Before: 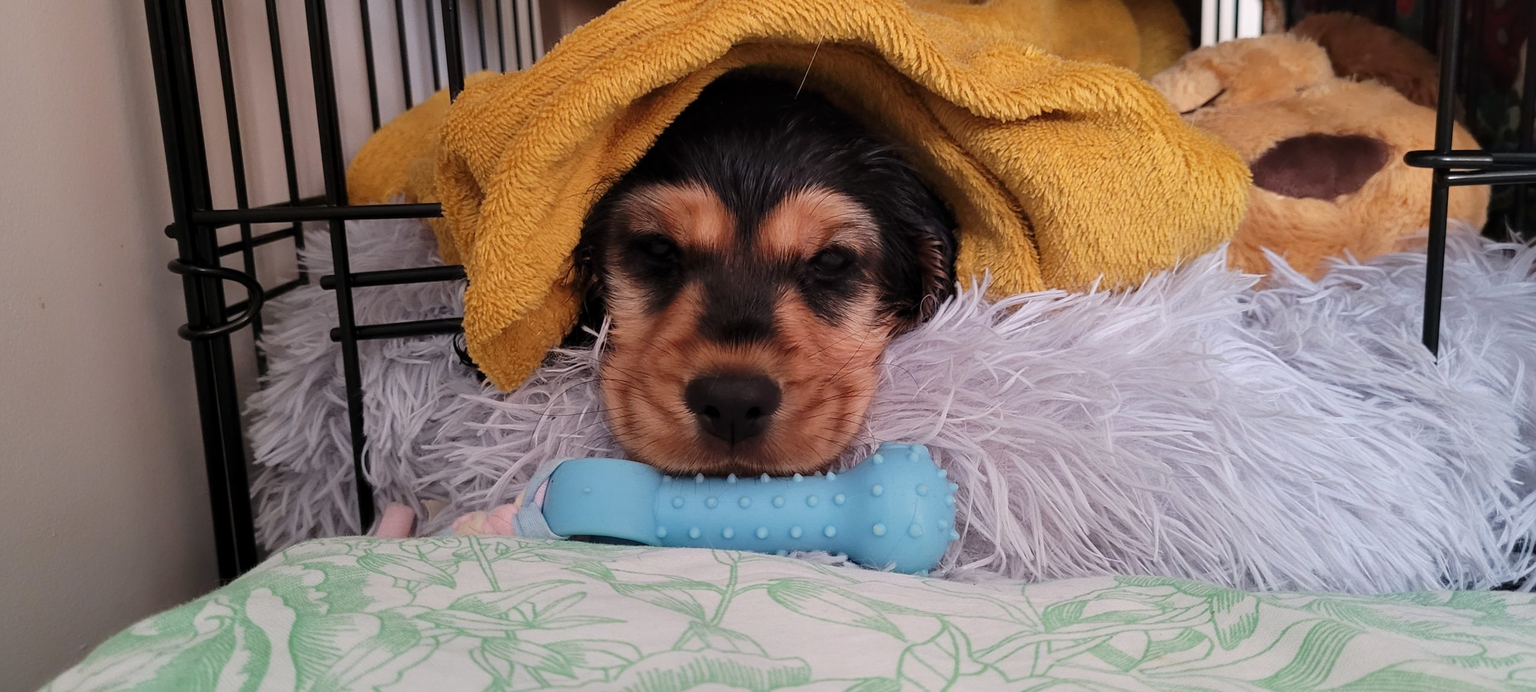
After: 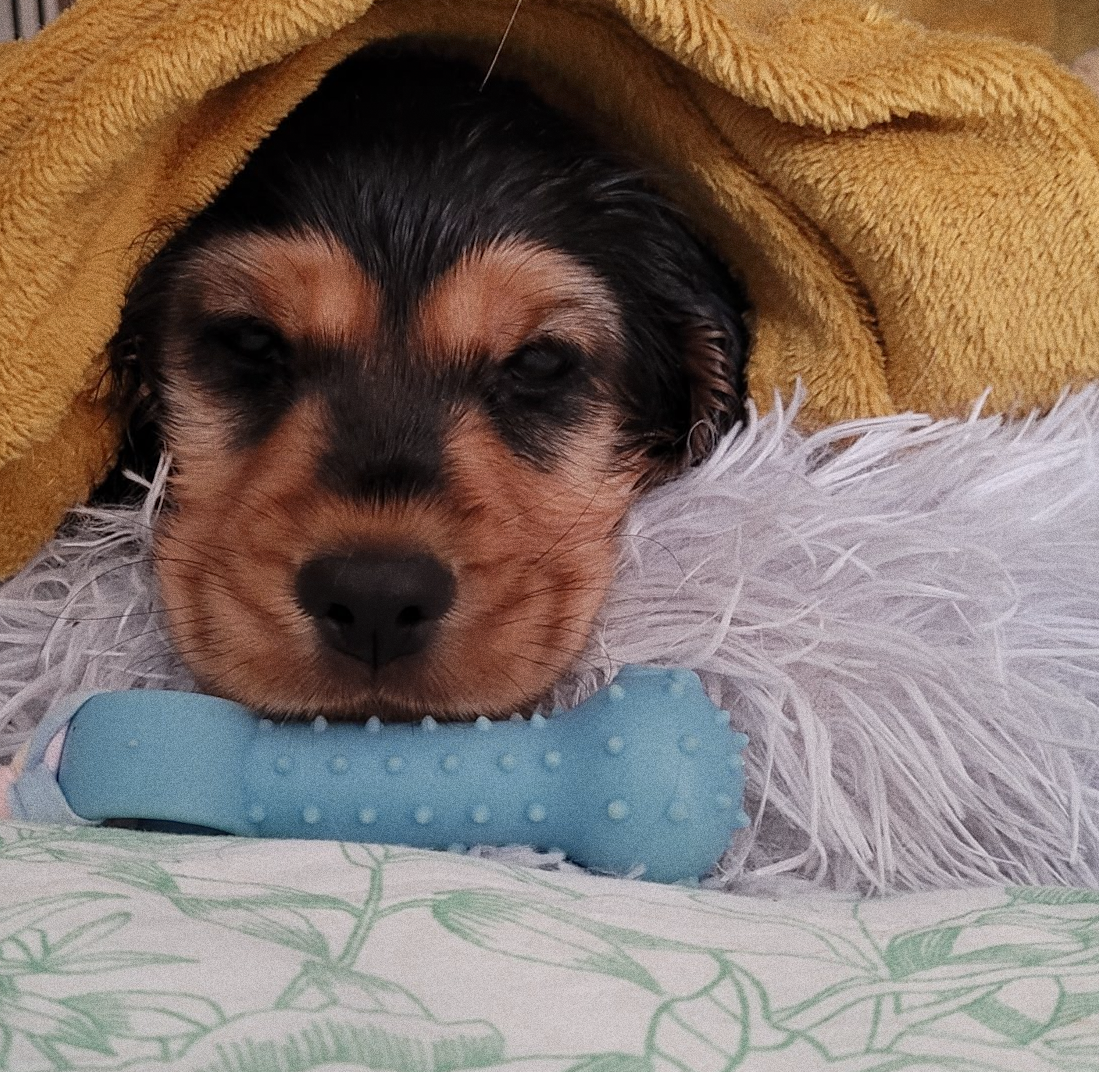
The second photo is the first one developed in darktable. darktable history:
grain: coarseness 0.09 ISO, strength 40%
color zones: curves: ch0 [(0, 0.5) (0.125, 0.4) (0.25, 0.5) (0.375, 0.4) (0.5, 0.4) (0.625, 0.35) (0.75, 0.35) (0.875, 0.5)]; ch1 [(0, 0.35) (0.125, 0.45) (0.25, 0.35) (0.375, 0.35) (0.5, 0.35) (0.625, 0.35) (0.75, 0.45) (0.875, 0.35)]; ch2 [(0, 0.6) (0.125, 0.5) (0.25, 0.5) (0.375, 0.6) (0.5, 0.6) (0.625, 0.5) (0.75, 0.5) (0.875, 0.5)]
crop: left 33.452%, top 6.025%, right 23.155%
rotate and perspective: rotation 0.174°, lens shift (vertical) 0.013, lens shift (horizontal) 0.019, shear 0.001, automatic cropping original format, crop left 0.007, crop right 0.991, crop top 0.016, crop bottom 0.997
